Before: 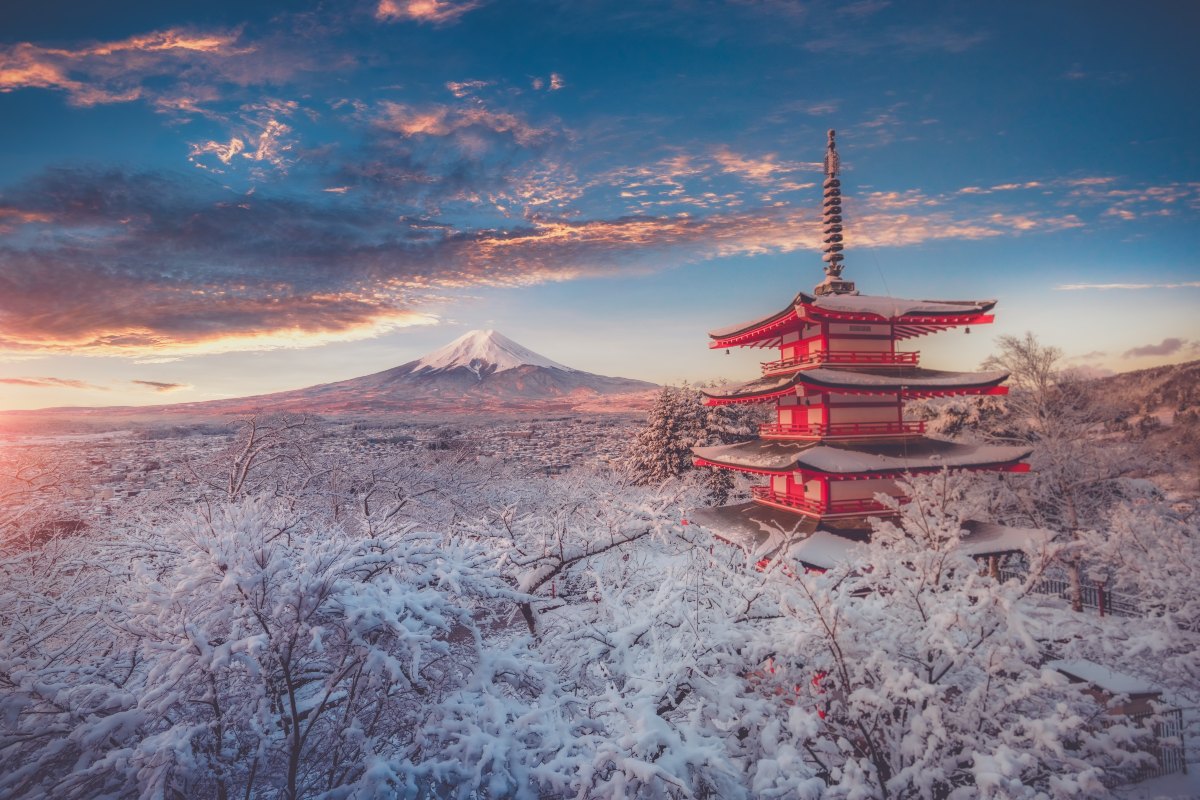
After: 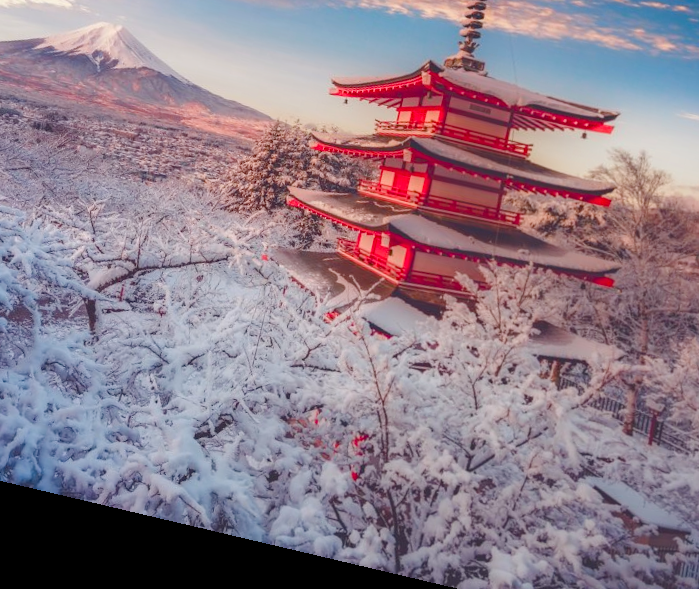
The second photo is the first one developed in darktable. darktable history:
white balance: emerald 1
crop: left 34.479%, top 38.822%, right 13.718%, bottom 5.172%
color balance rgb: shadows lift › chroma 1%, shadows lift › hue 113°, highlights gain › chroma 0.2%, highlights gain › hue 333°, perceptual saturation grading › global saturation 20%, perceptual saturation grading › highlights -50%, perceptual saturation grading › shadows 25%, contrast -10%
rotate and perspective: rotation 13.27°, automatic cropping off
exposure: black level correction 0.001, compensate highlight preservation false
tone equalizer: -8 EV -0.417 EV, -7 EV -0.389 EV, -6 EV -0.333 EV, -5 EV -0.222 EV, -3 EV 0.222 EV, -2 EV 0.333 EV, -1 EV 0.389 EV, +0 EV 0.417 EV, edges refinement/feathering 500, mask exposure compensation -1.57 EV, preserve details no
color balance: output saturation 120%
